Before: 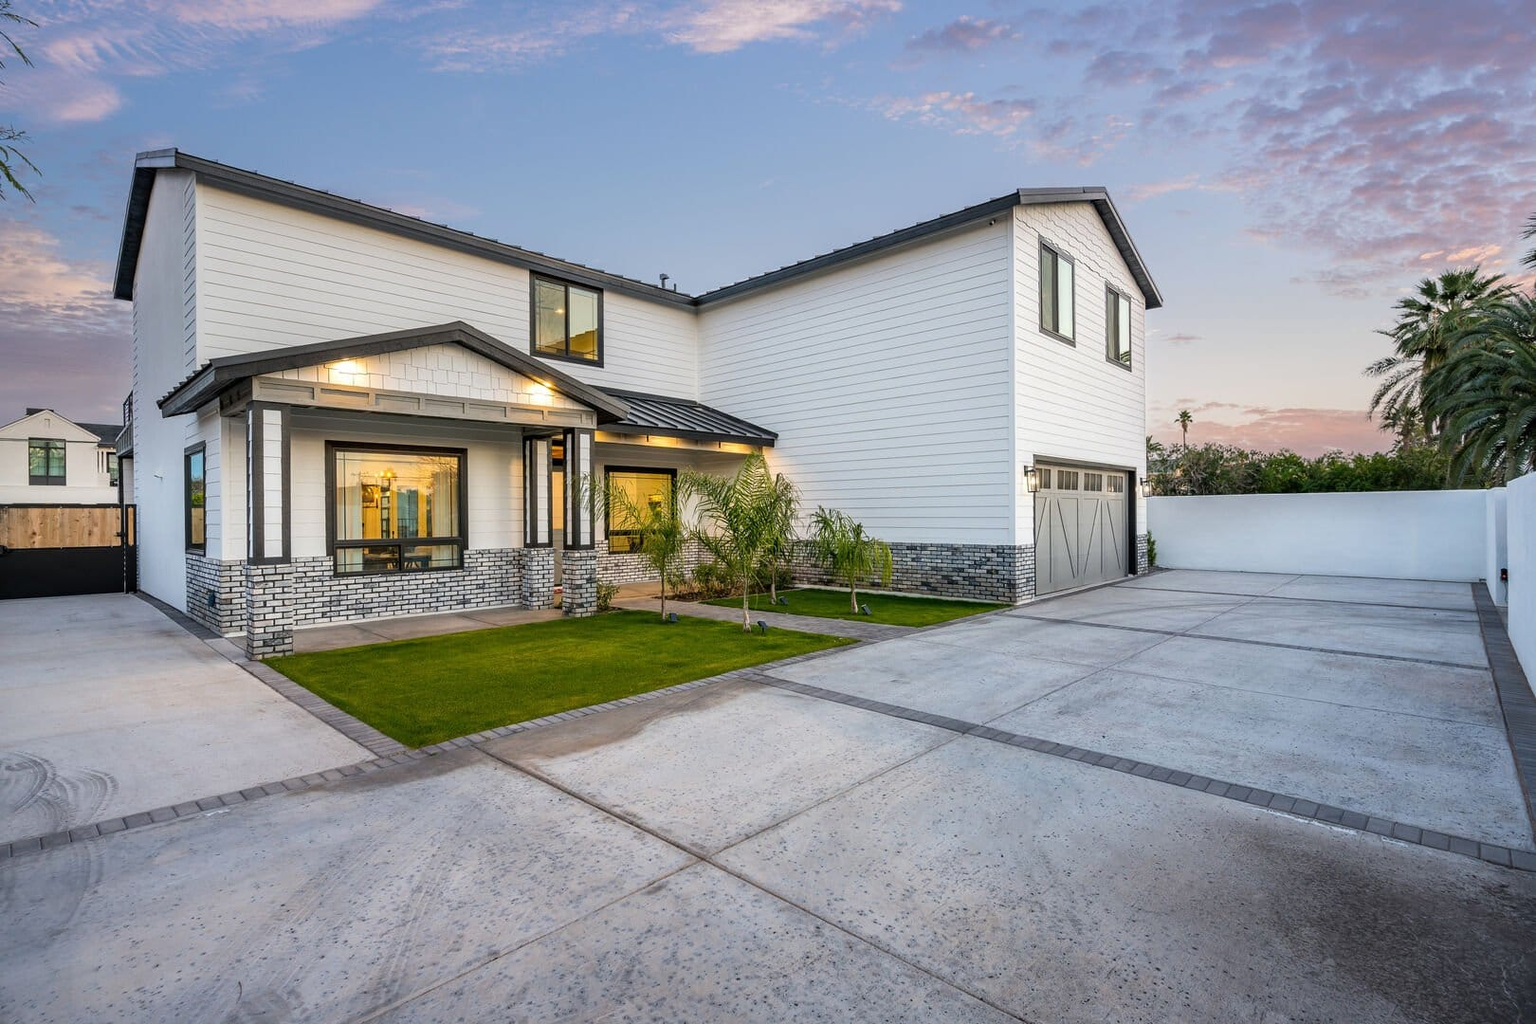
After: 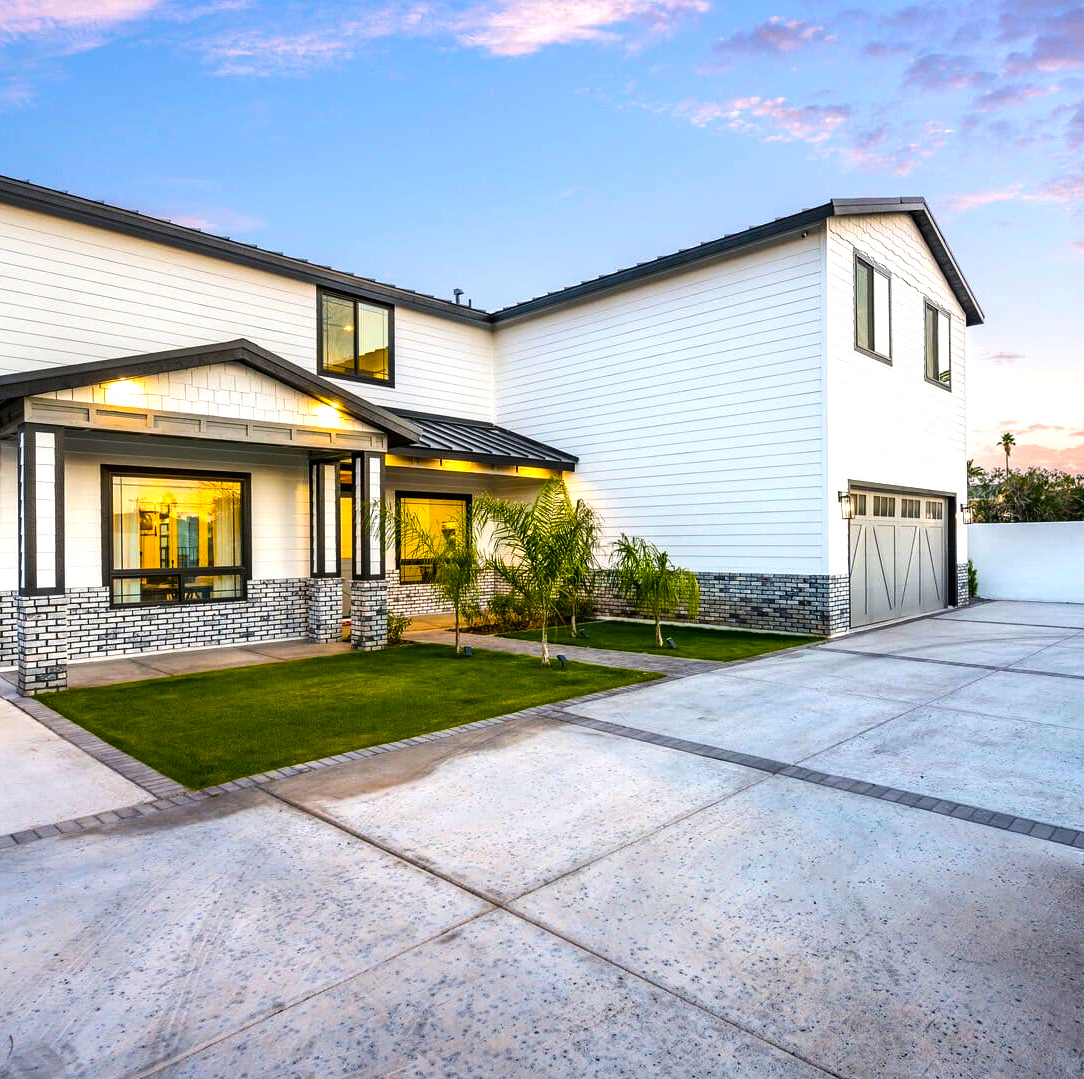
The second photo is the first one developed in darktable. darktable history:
tone equalizer: -8 EV -0.752 EV, -7 EV -0.731 EV, -6 EV -0.612 EV, -5 EV -0.369 EV, -3 EV 0.389 EV, -2 EV 0.6 EV, -1 EV 0.69 EV, +0 EV 0.724 EV, edges refinement/feathering 500, mask exposure compensation -1.57 EV, preserve details no
crop and rotate: left 14.946%, right 18.112%
color balance rgb: shadows fall-off 102.758%, perceptual saturation grading › global saturation 36.982%, perceptual saturation grading › shadows 35.662%, mask middle-gray fulcrum 22.102%, global vibrance 20%
